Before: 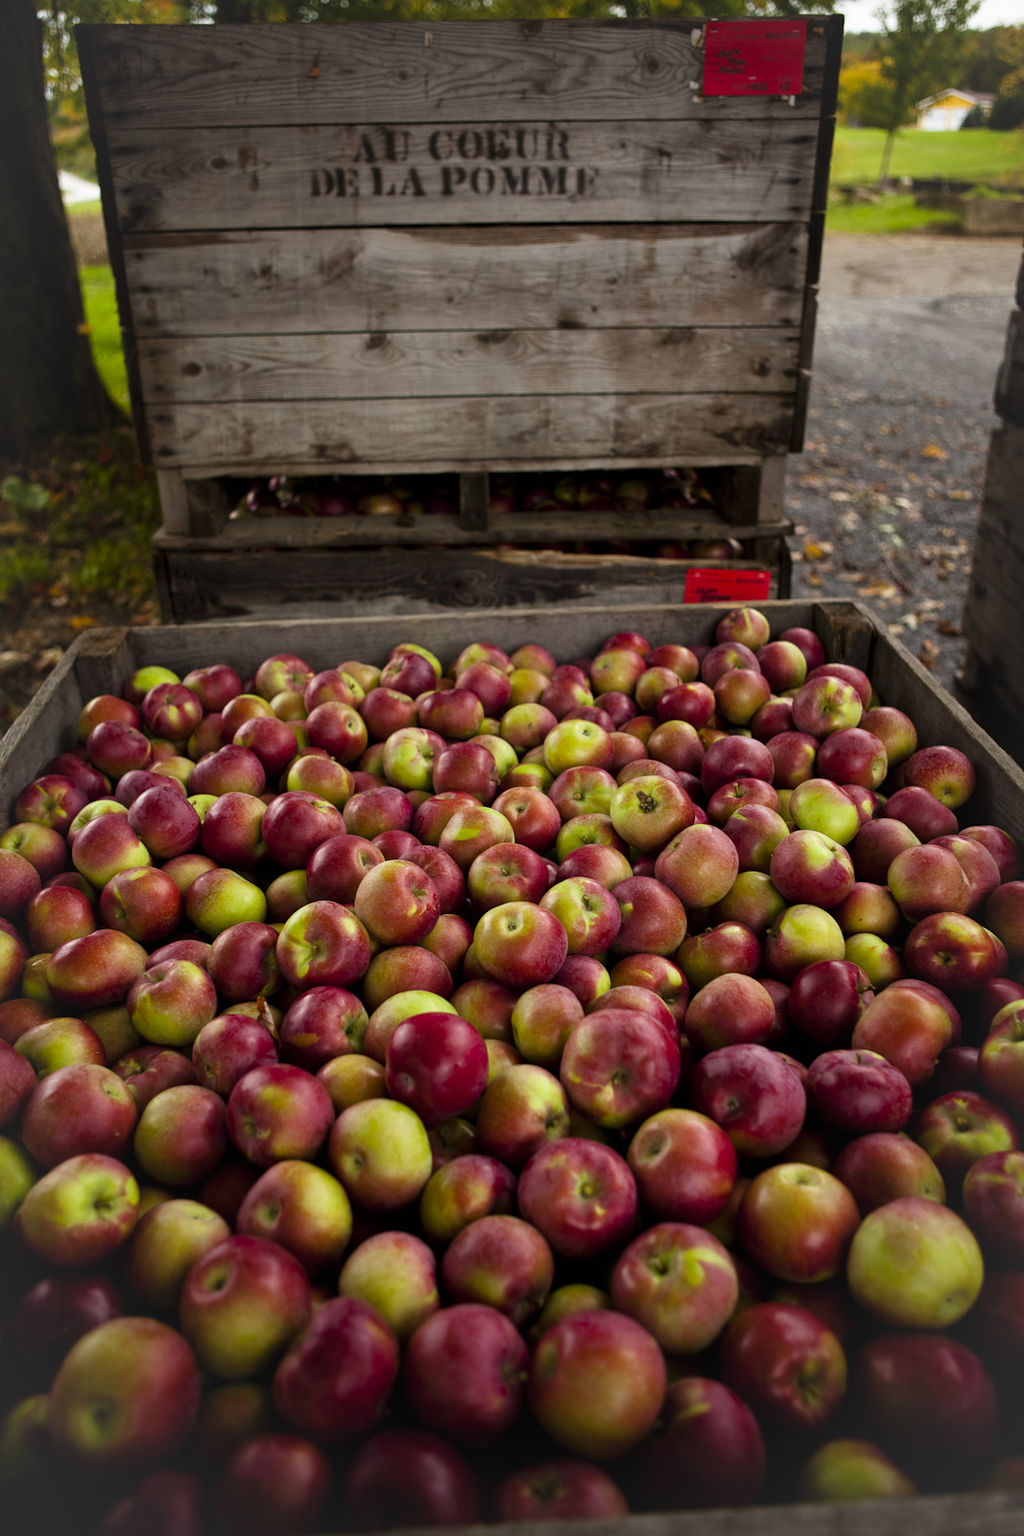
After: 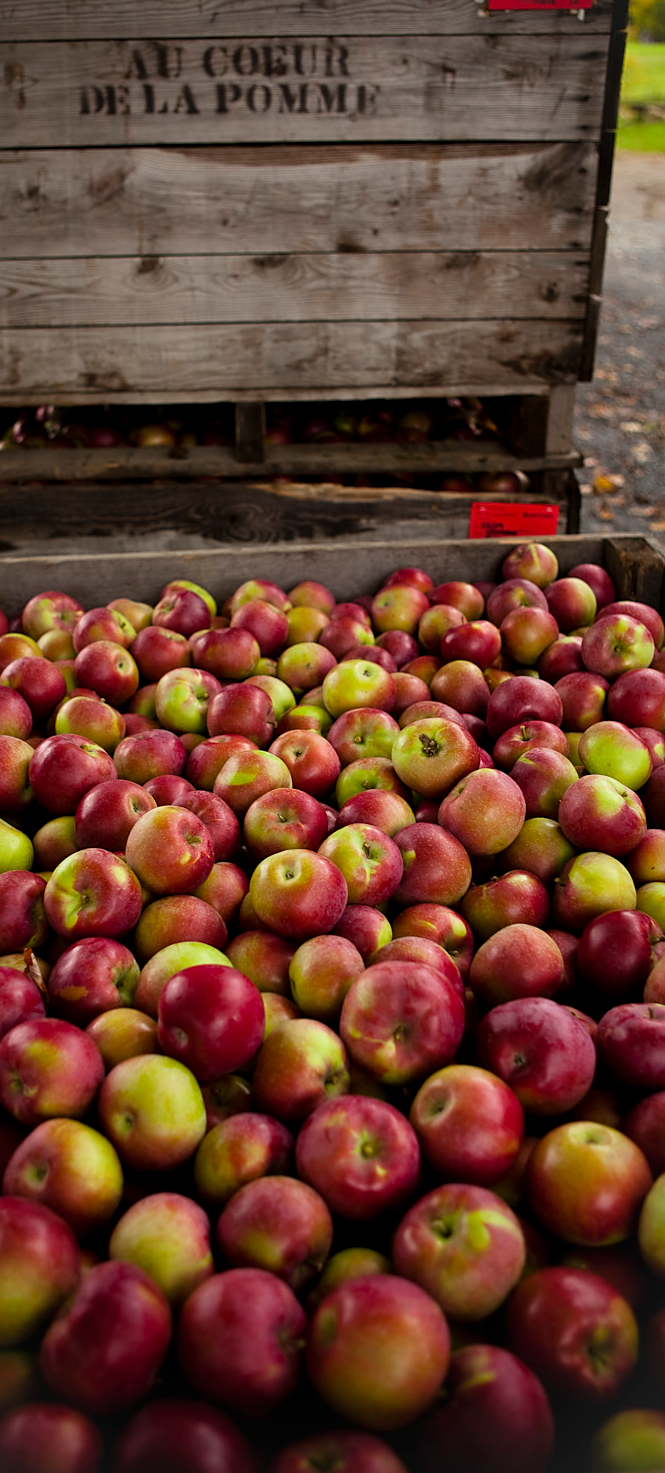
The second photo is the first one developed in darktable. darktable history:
crop and rotate: left 22.918%, top 5.629%, right 14.711%, bottom 2.247%
sharpen: radius 1.559, amount 0.373, threshold 1.271
